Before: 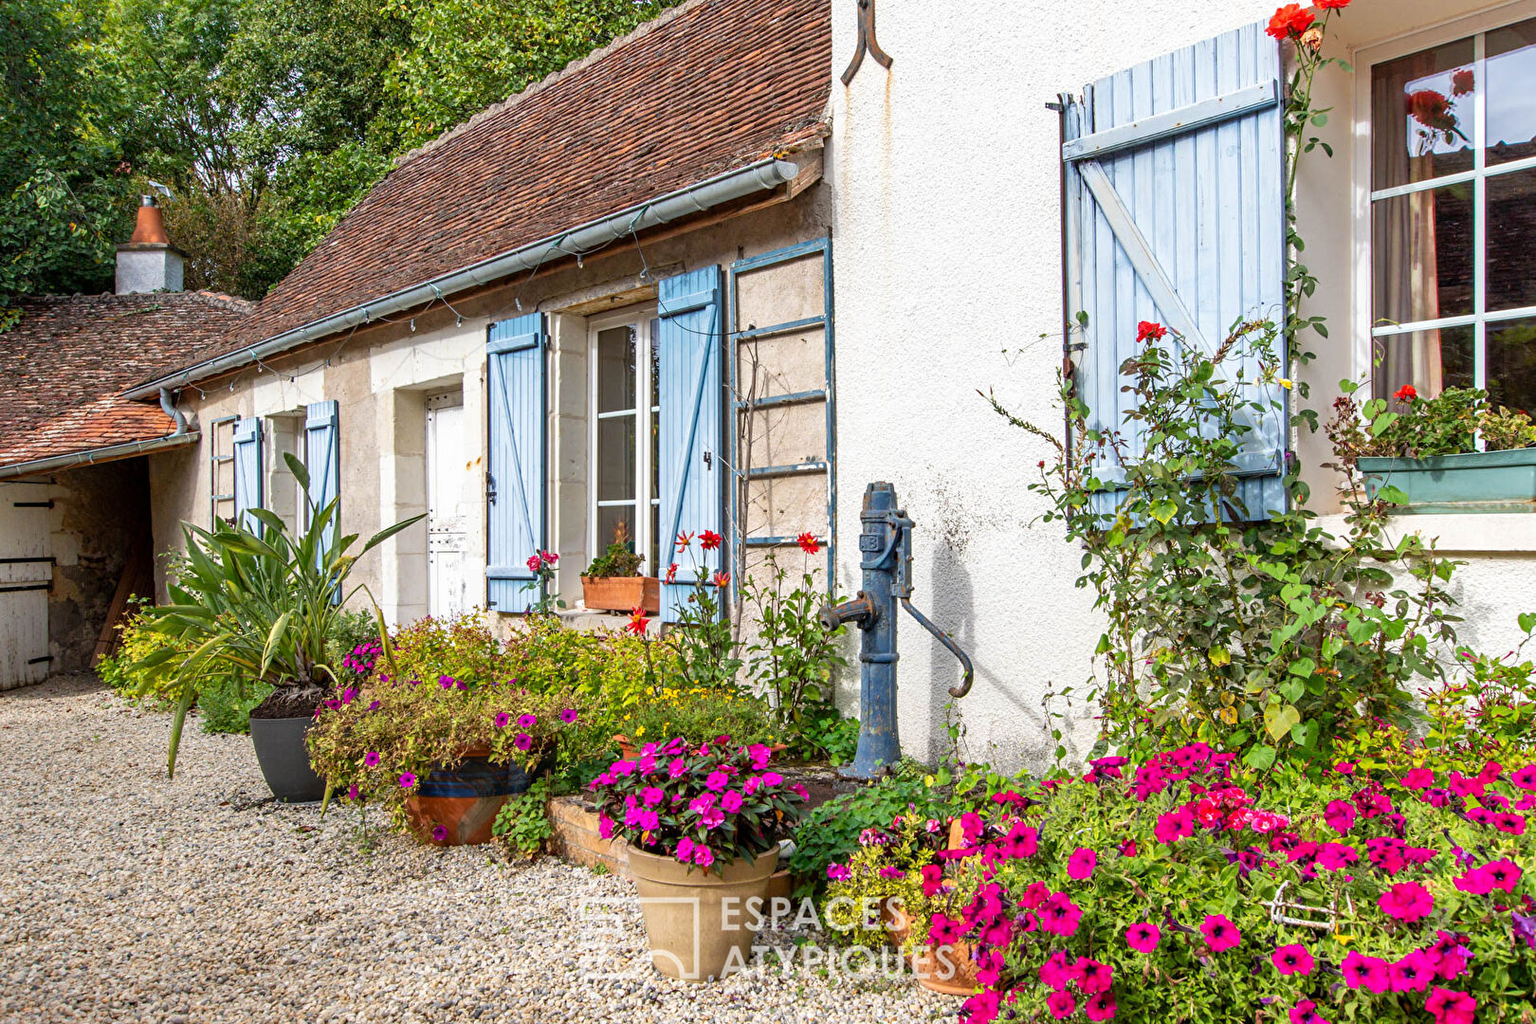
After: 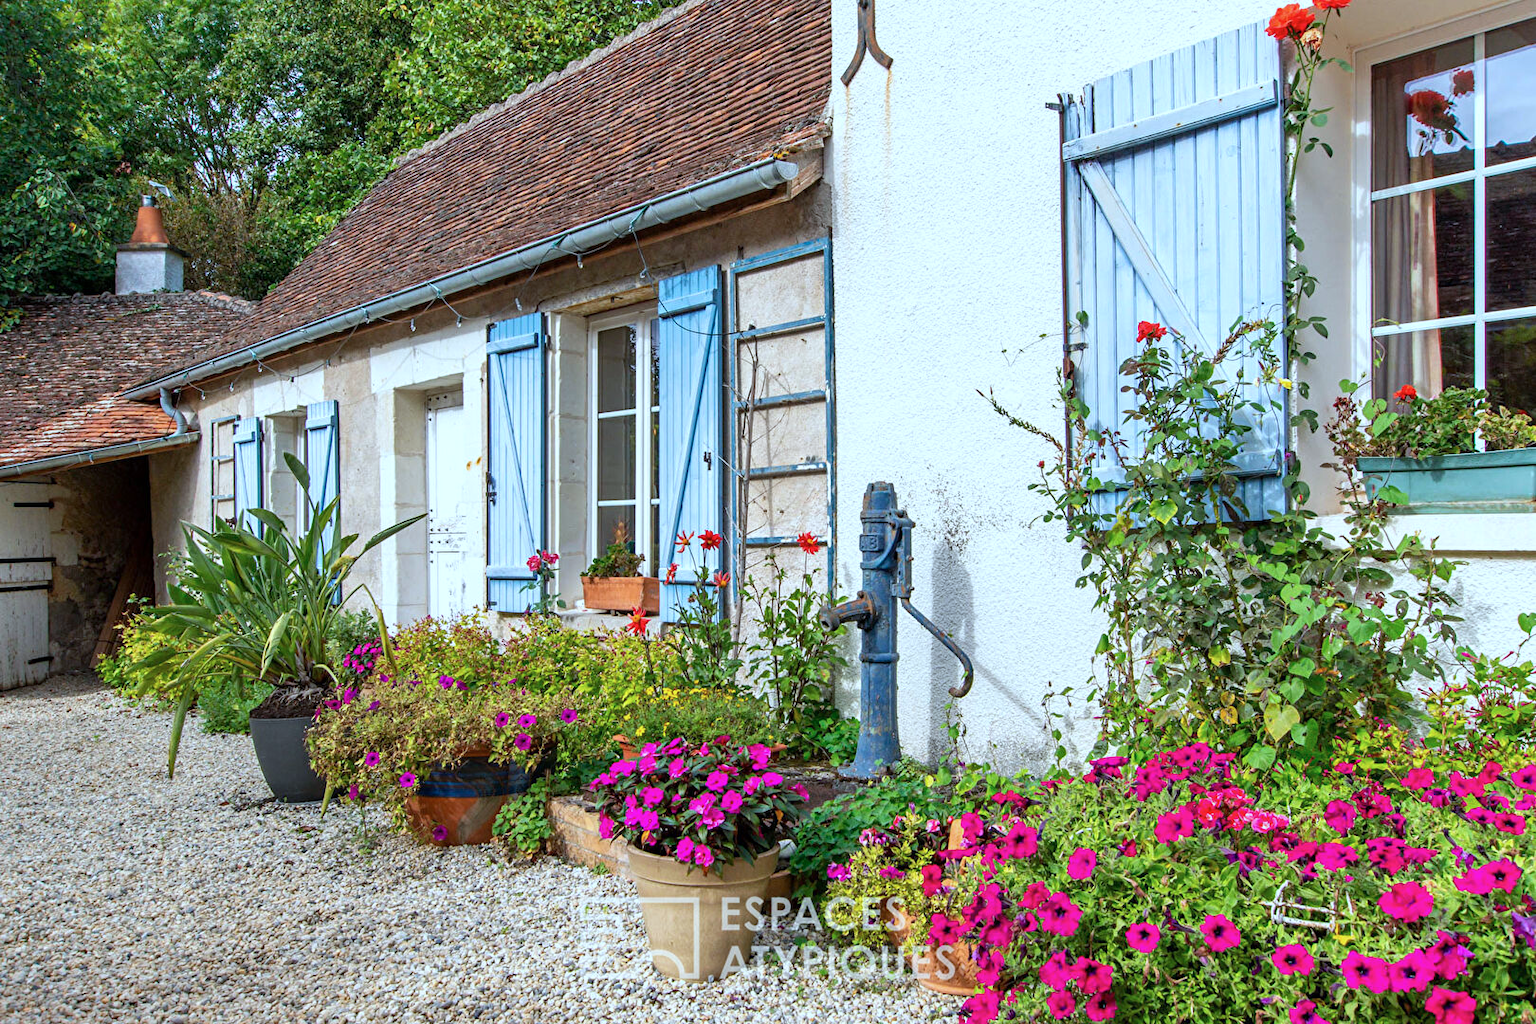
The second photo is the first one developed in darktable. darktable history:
color calibration: illuminant Planckian (black body), x 0.376, y 0.374, temperature 4113.99 K
